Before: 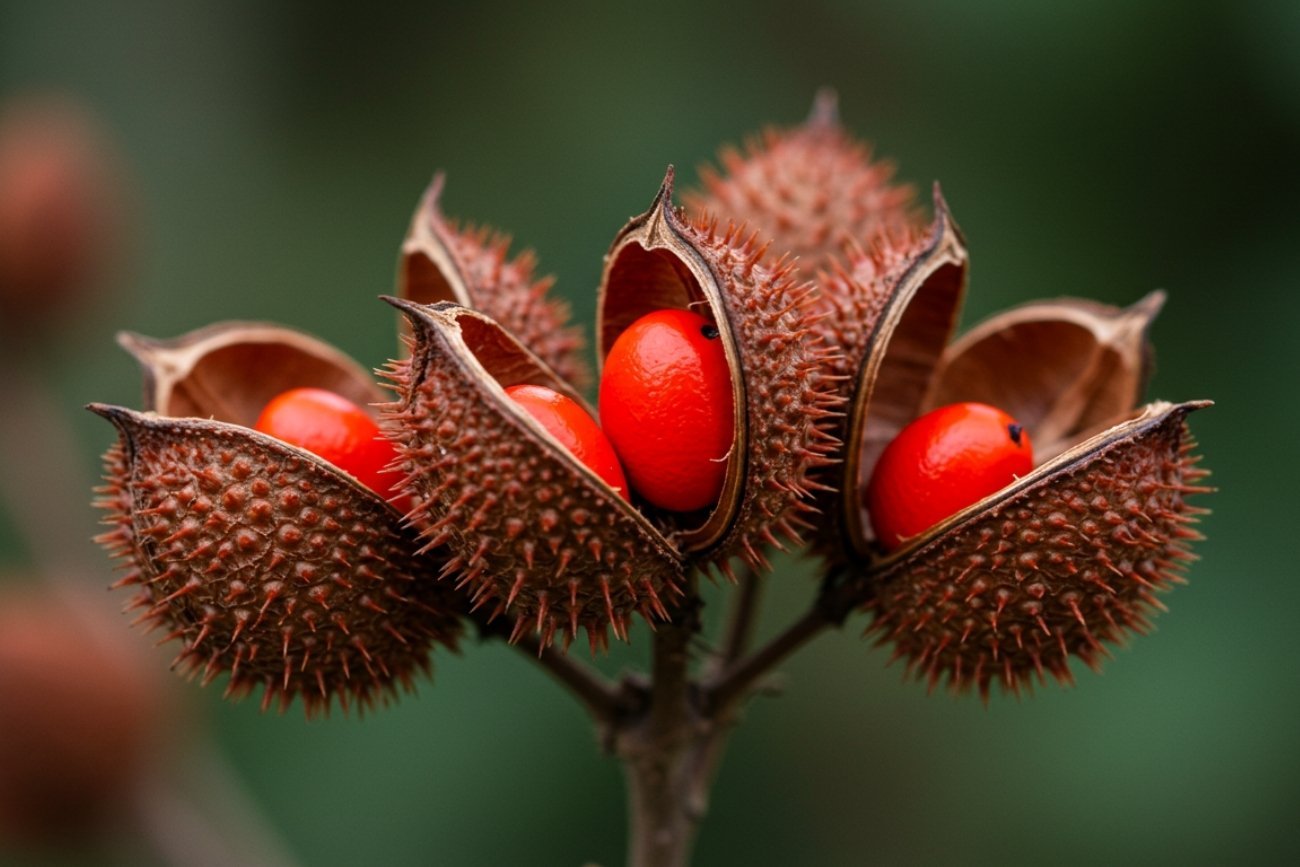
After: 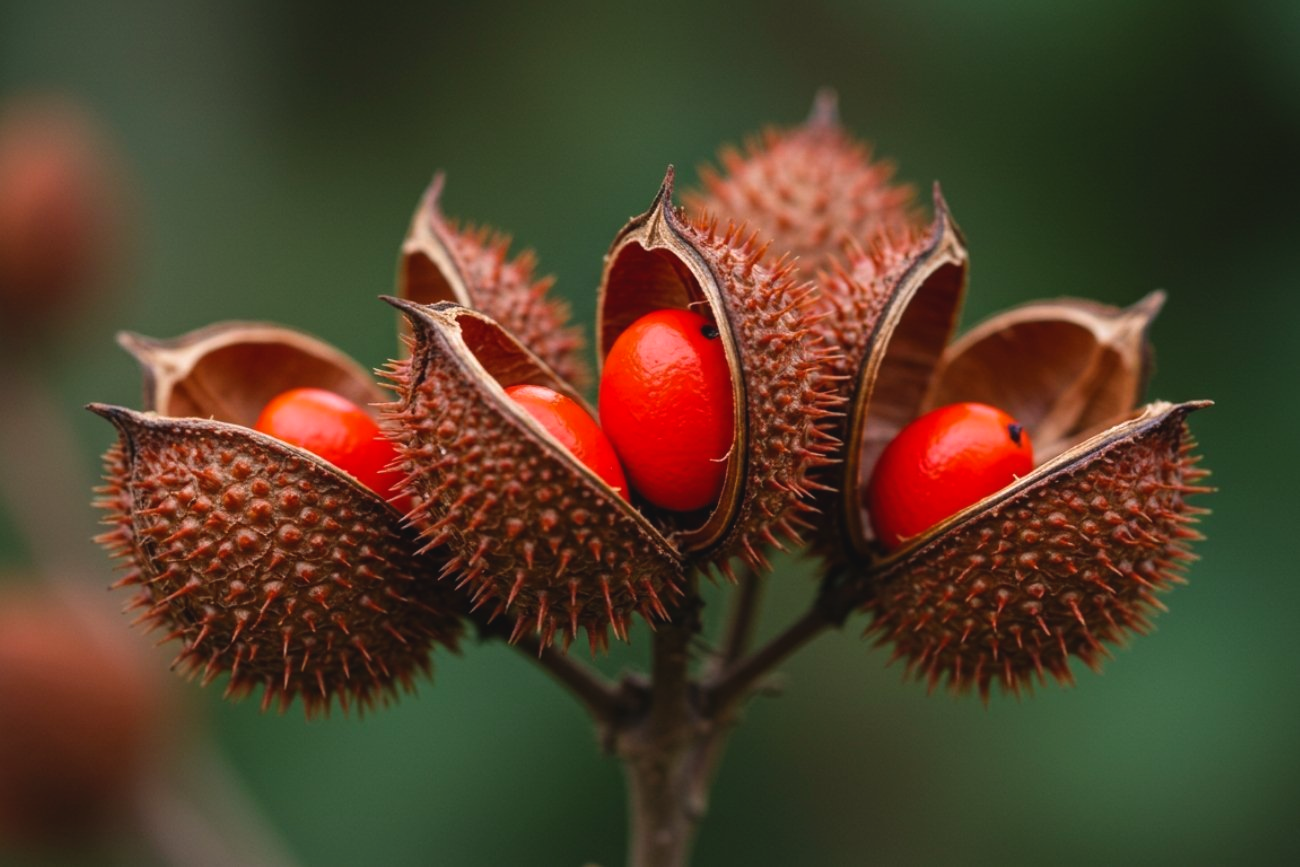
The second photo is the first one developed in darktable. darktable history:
color balance rgb: global offset › luminance 0.493%, global offset › hue 170.1°, perceptual saturation grading › global saturation 10.31%, global vibrance 14.814%
